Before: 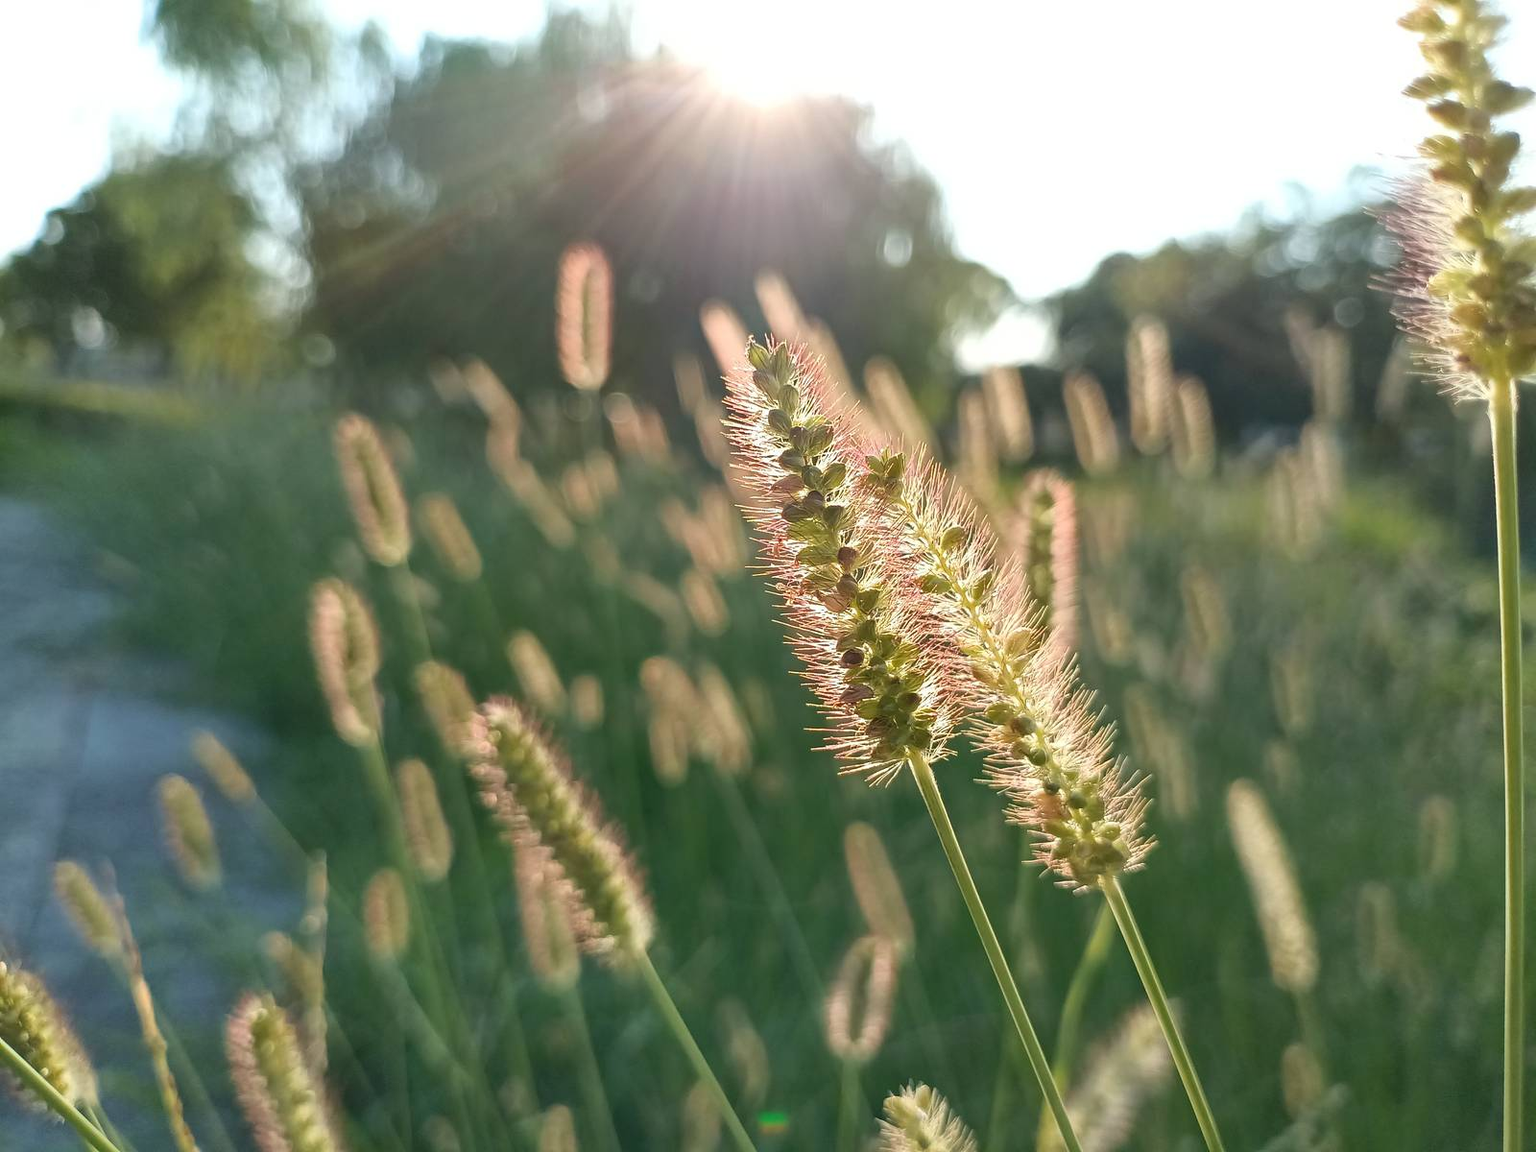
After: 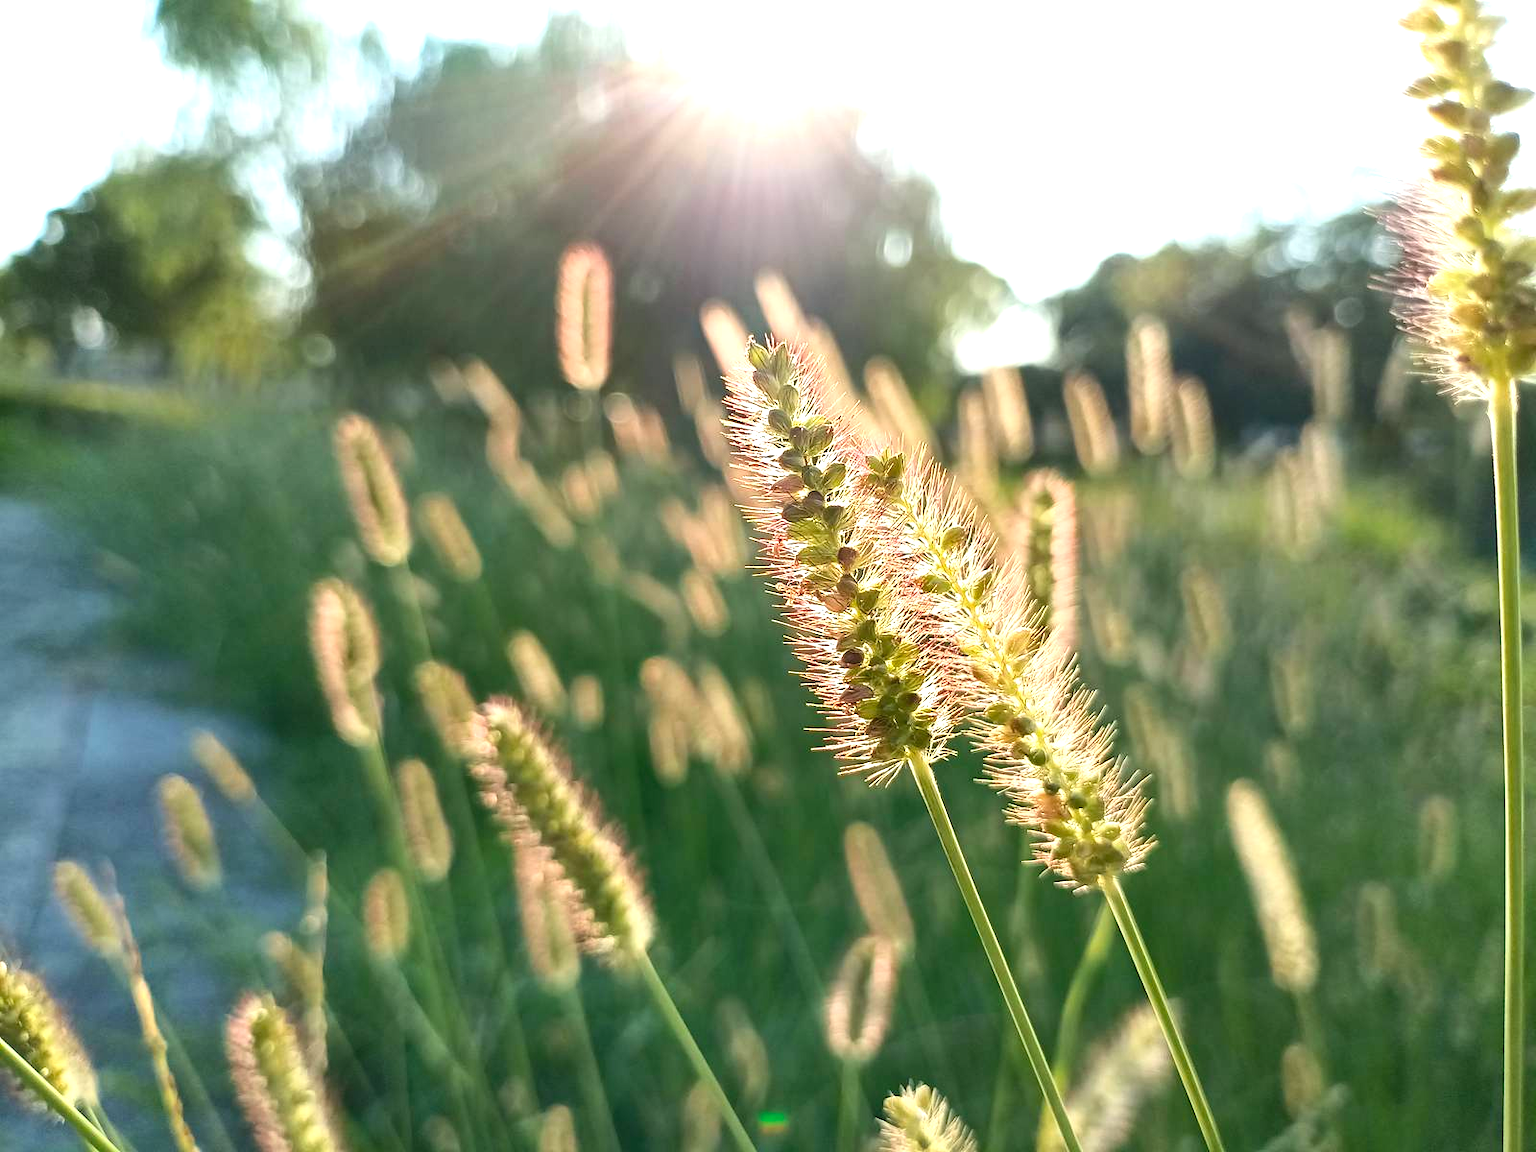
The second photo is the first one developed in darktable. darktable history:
exposure: black level correction 0, exposure 0.697 EV, compensate highlight preservation false
contrast brightness saturation: contrast 0.131, brightness -0.061, saturation 0.153
